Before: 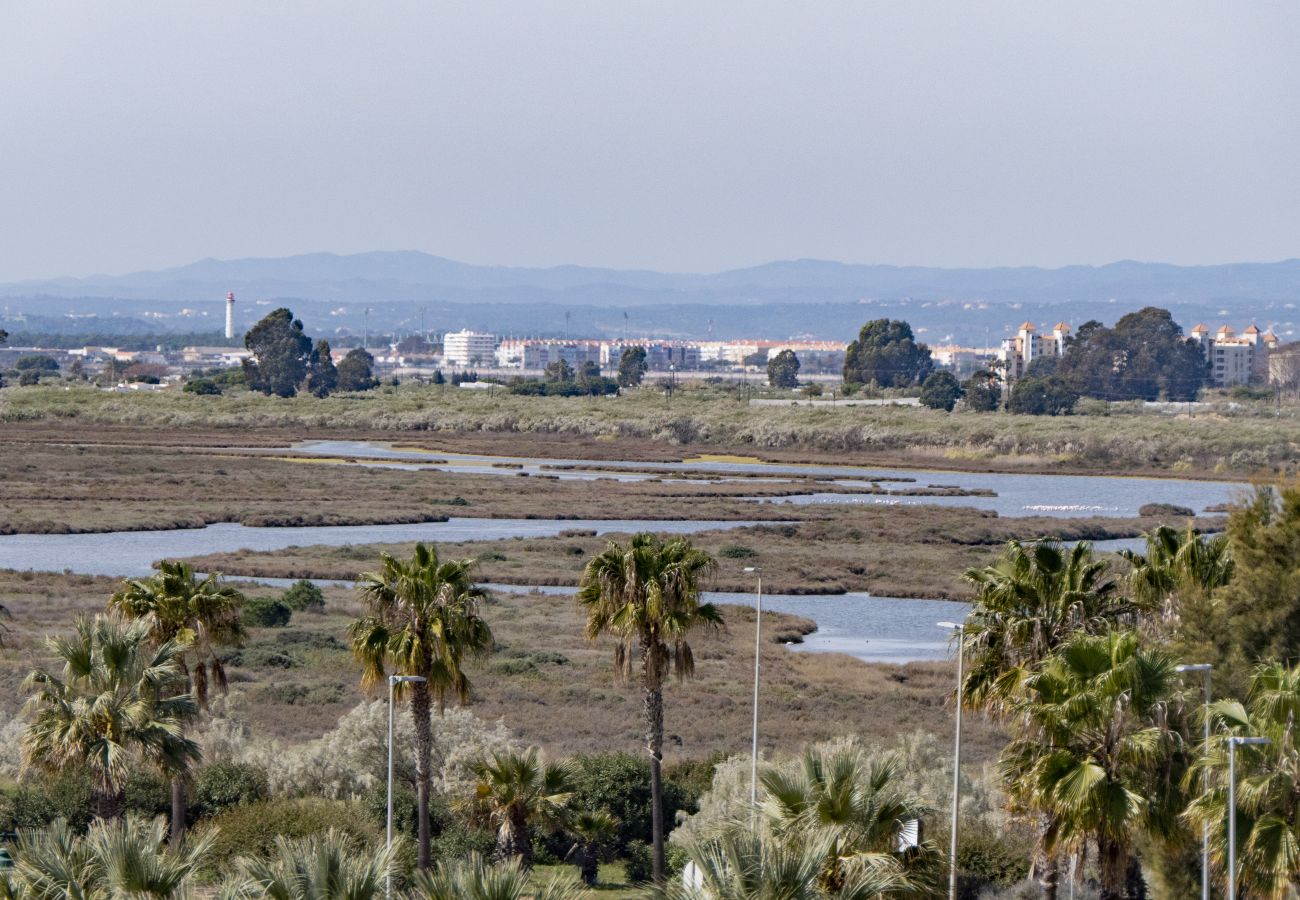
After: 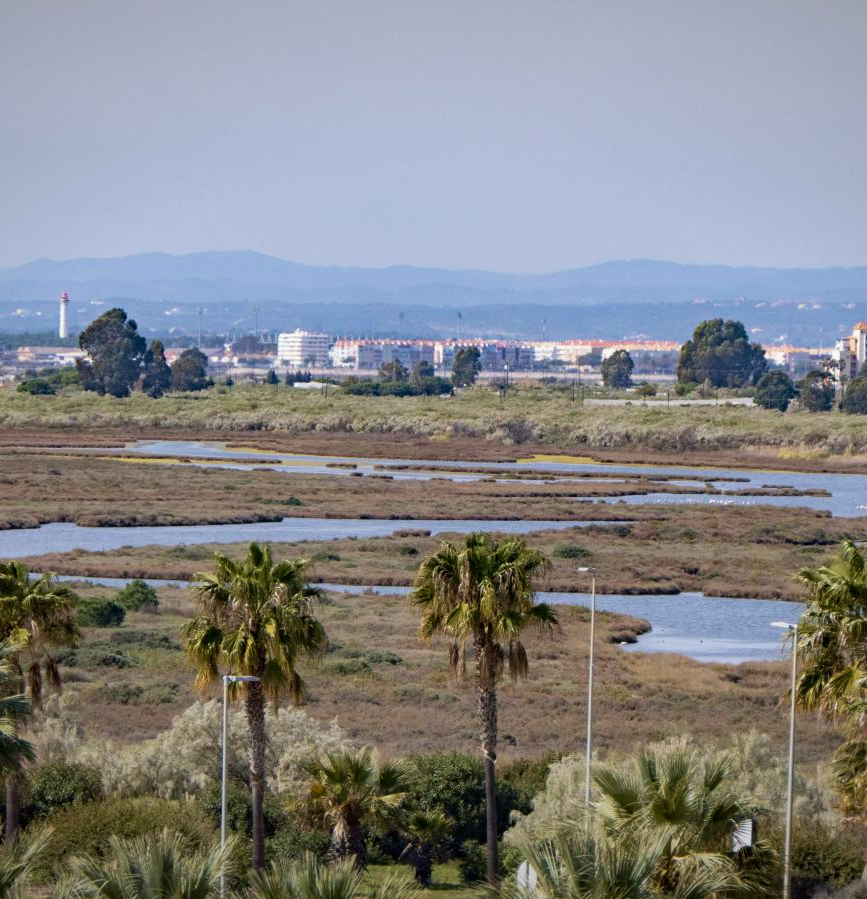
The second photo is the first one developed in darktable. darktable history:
vignetting: fall-off start 97.9%, fall-off radius 98.72%, saturation 0, width/height ratio 1.374
velvia: strength 38.99%
crop and rotate: left 12.781%, right 20.46%
